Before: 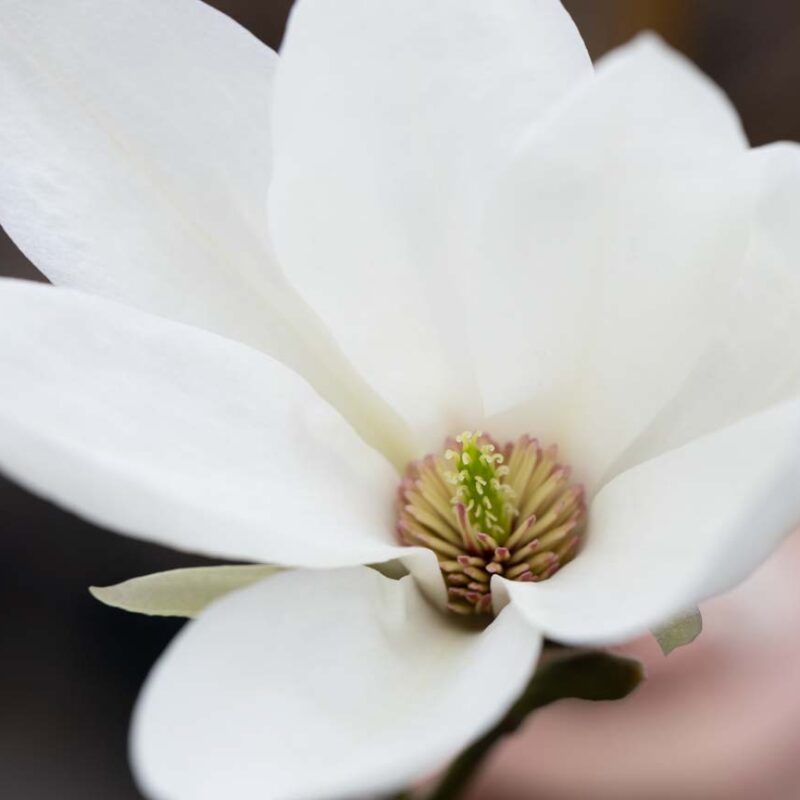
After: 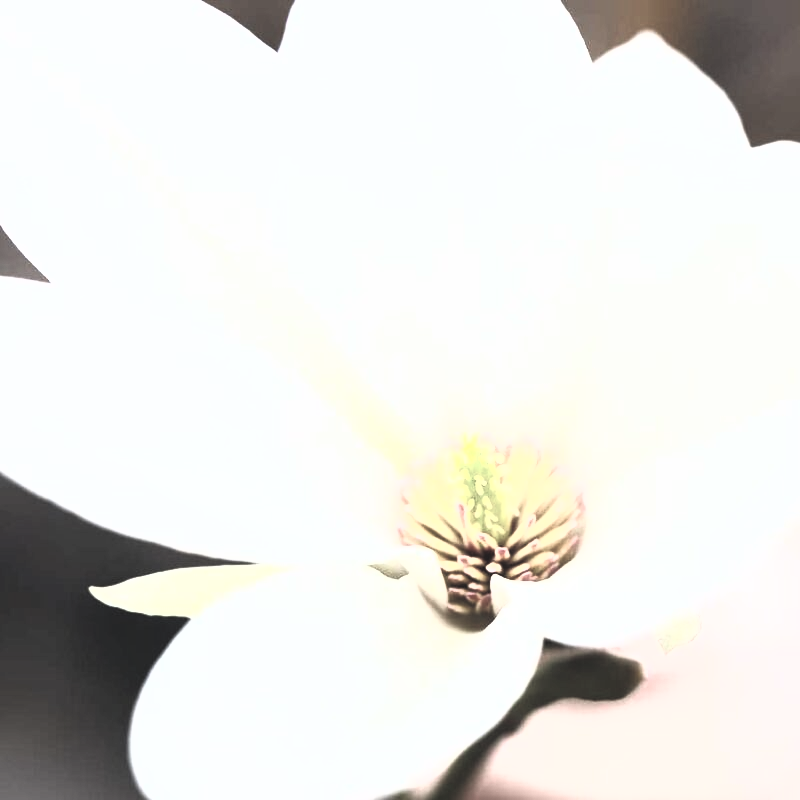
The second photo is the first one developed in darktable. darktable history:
shadows and highlights: shadows 1.49, highlights 39.78
tone curve: curves: ch0 [(0, 0) (0.003, 0.01) (0.011, 0.011) (0.025, 0.008) (0.044, 0.007) (0.069, 0.006) (0.1, 0.005) (0.136, 0.015) (0.177, 0.094) (0.224, 0.241) (0.277, 0.369) (0.335, 0.5) (0.399, 0.648) (0.468, 0.811) (0.543, 0.975) (0.623, 0.989) (0.709, 0.989) (0.801, 0.99) (0.898, 0.99) (1, 1)], color space Lab, independent channels, preserve colors none
local contrast: mode bilateral grid, contrast 20, coarseness 49, detail 119%, midtone range 0.2
exposure: black level correction -0.027, compensate highlight preservation false
